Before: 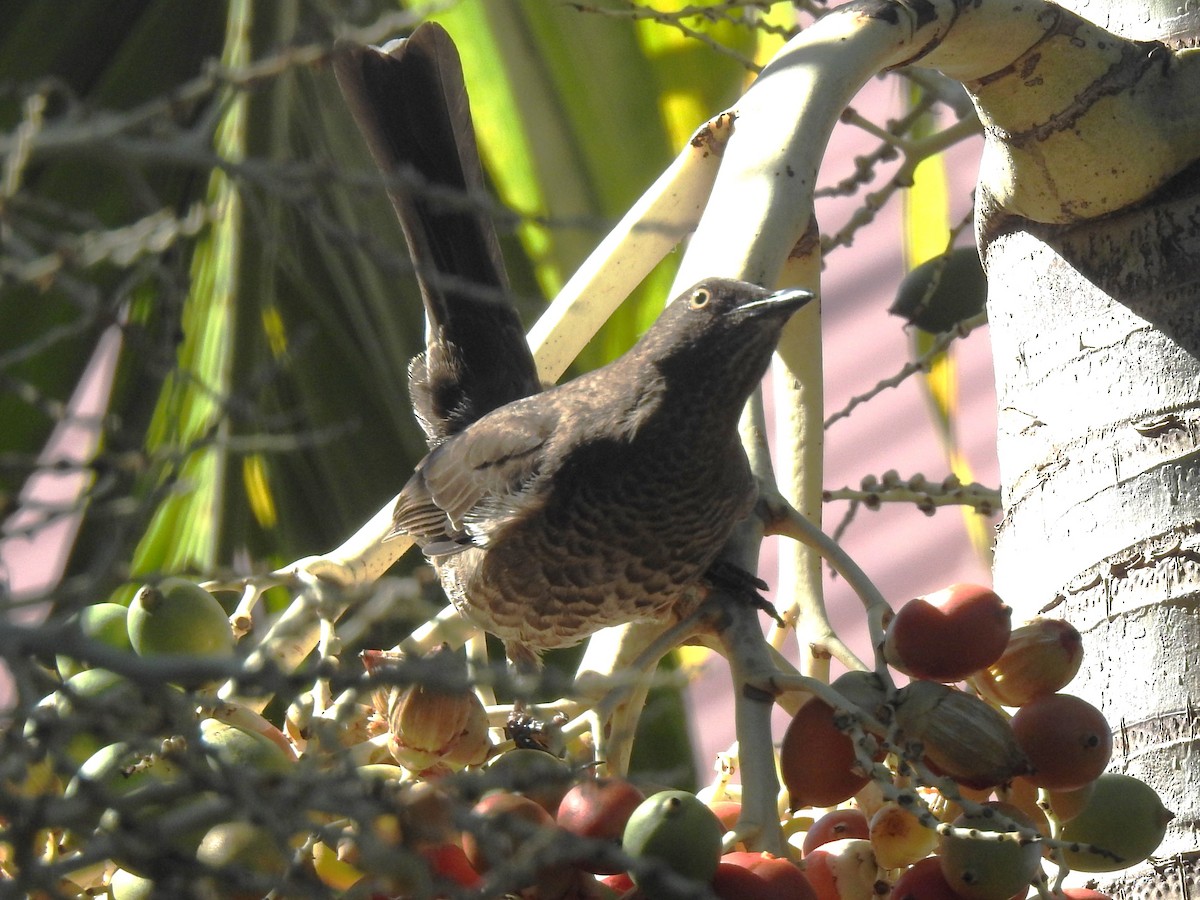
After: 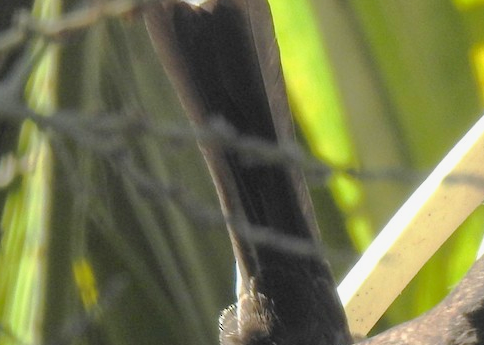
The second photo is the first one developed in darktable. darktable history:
crop: left 15.794%, top 5.432%, right 43.869%, bottom 56.196%
exposure: exposure 0.733 EV, compensate highlight preservation false
filmic rgb: middle gray luminance 18.22%, black relative exposure -10.44 EV, white relative exposure 3.4 EV, target black luminance 0%, hardness 6.01, latitude 98.59%, contrast 0.843, shadows ↔ highlights balance 0.755%, color science v5 (2021), contrast in shadows safe, contrast in highlights safe
